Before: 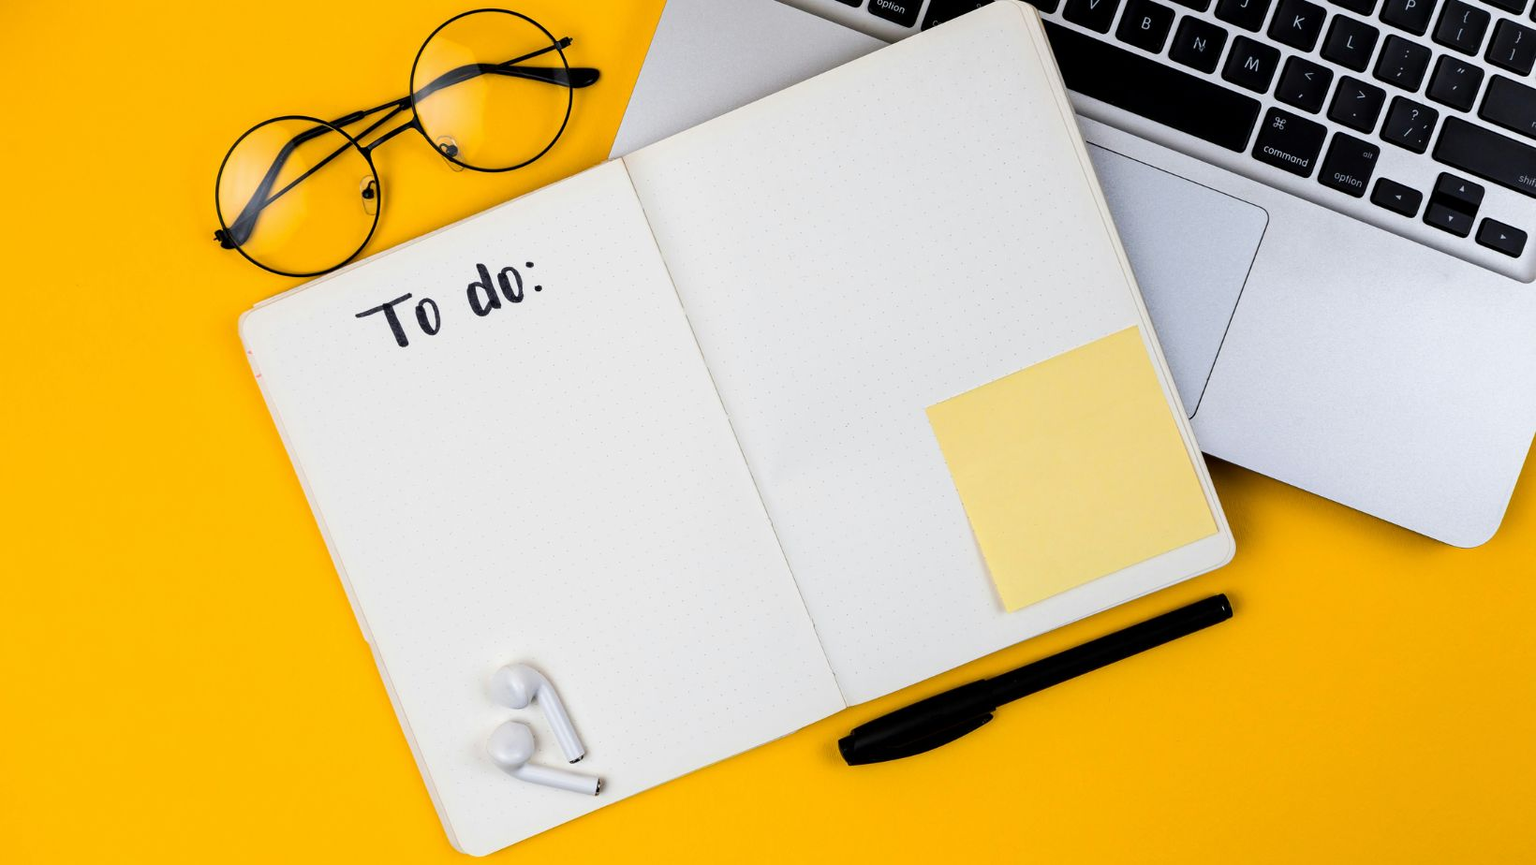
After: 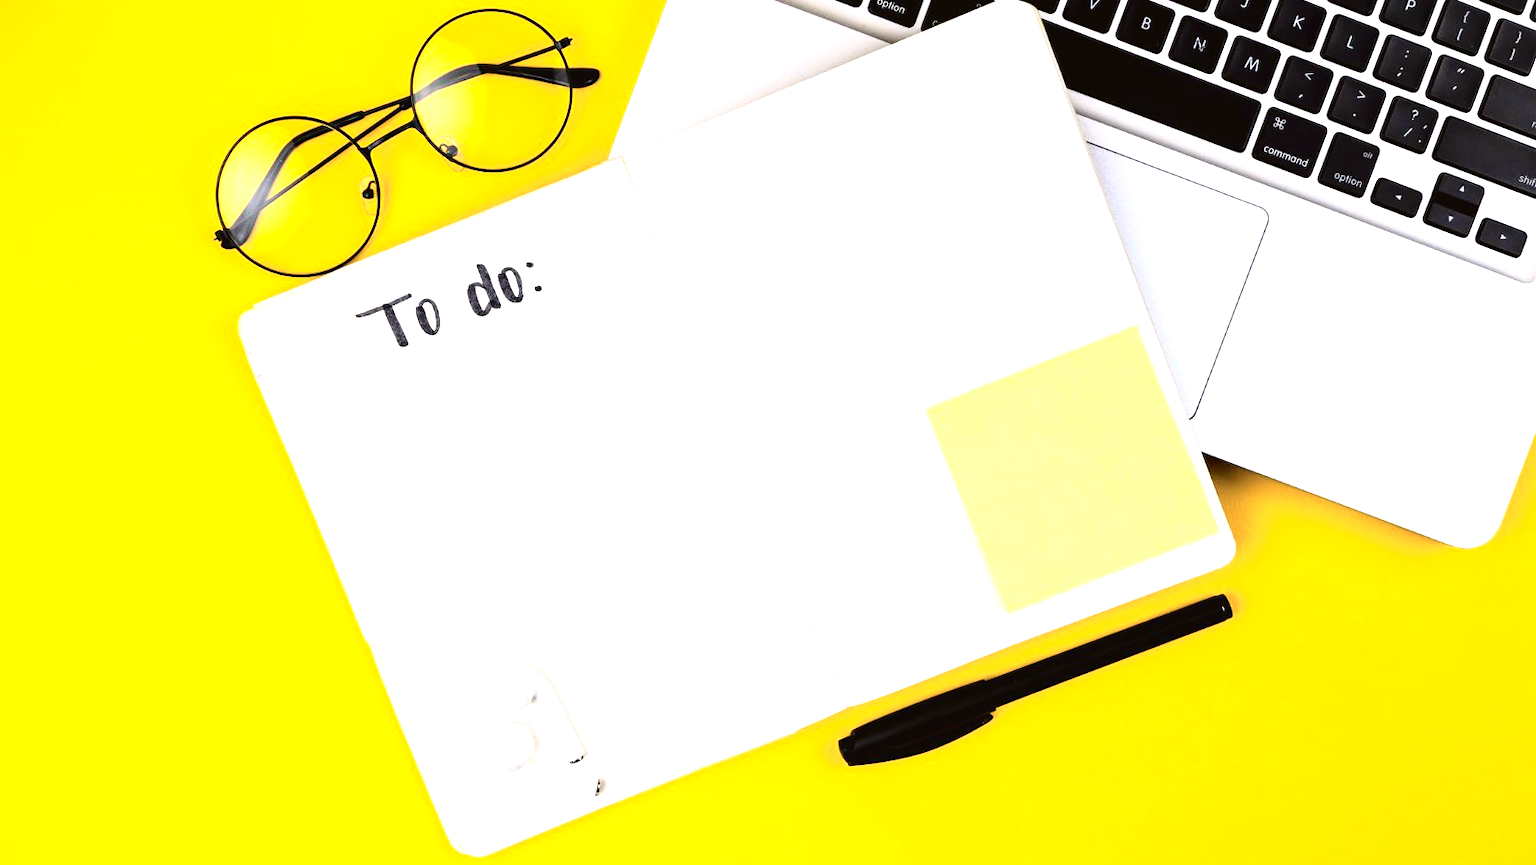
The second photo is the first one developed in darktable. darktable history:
tone curve: curves: ch0 [(0, 0.023) (0.1, 0.084) (0.184, 0.168) (0.45, 0.54) (0.57, 0.683) (0.722, 0.825) (0.877, 0.948) (1, 1)]; ch1 [(0, 0) (0.414, 0.395) (0.453, 0.437) (0.502, 0.509) (0.521, 0.519) (0.573, 0.568) (0.618, 0.61) (0.654, 0.642) (1, 1)]; ch2 [(0, 0) (0.421, 0.43) (0.45, 0.463) (0.492, 0.504) (0.511, 0.519) (0.557, 0.557) (0.602, 0.605) (1, 1)], color space Lab, independent channels, preserve colors none
exposure: black level correction 0, exposure 1.2 EV, compensate highlight preservation false
